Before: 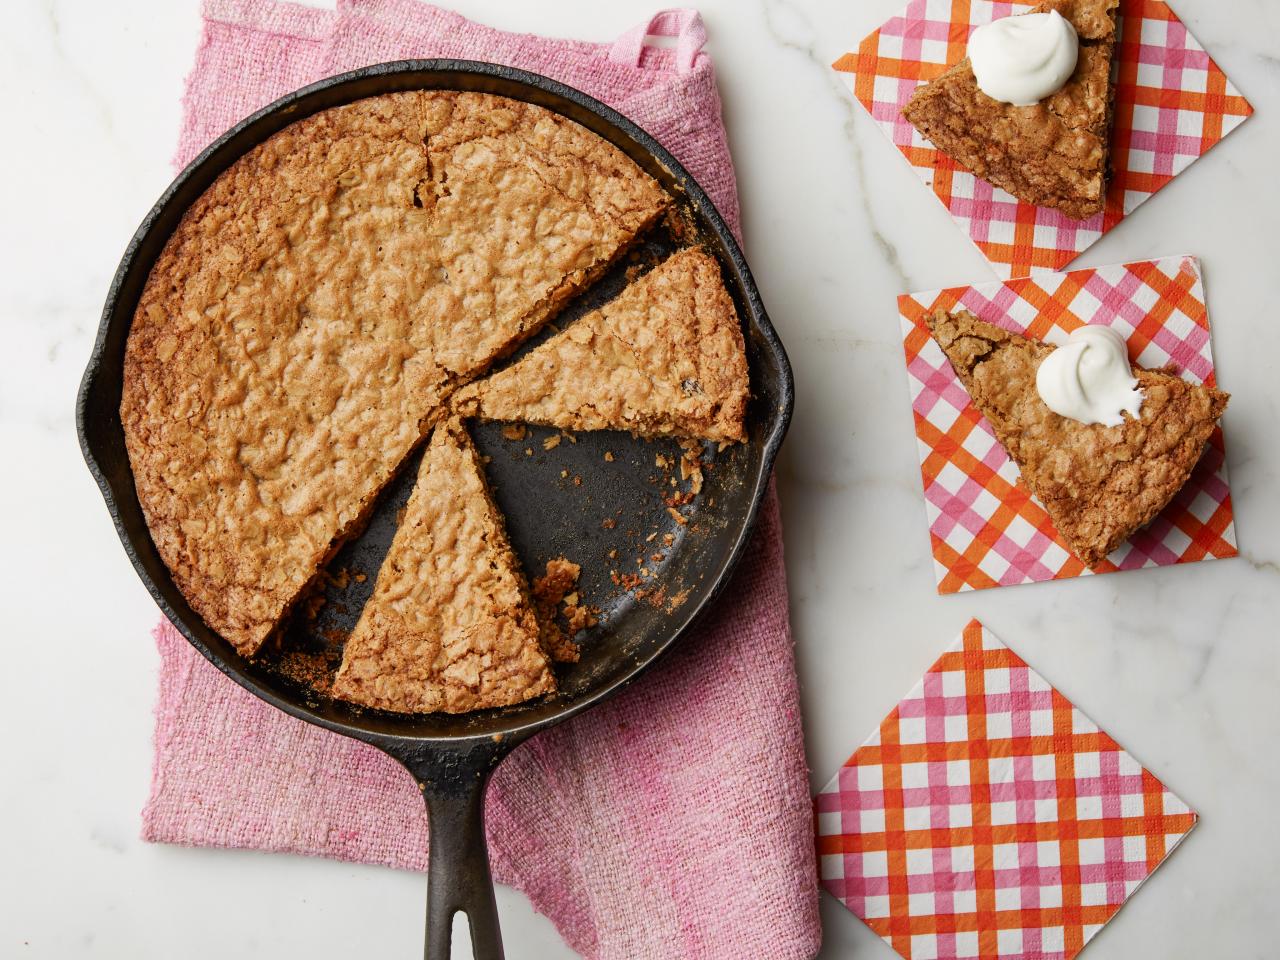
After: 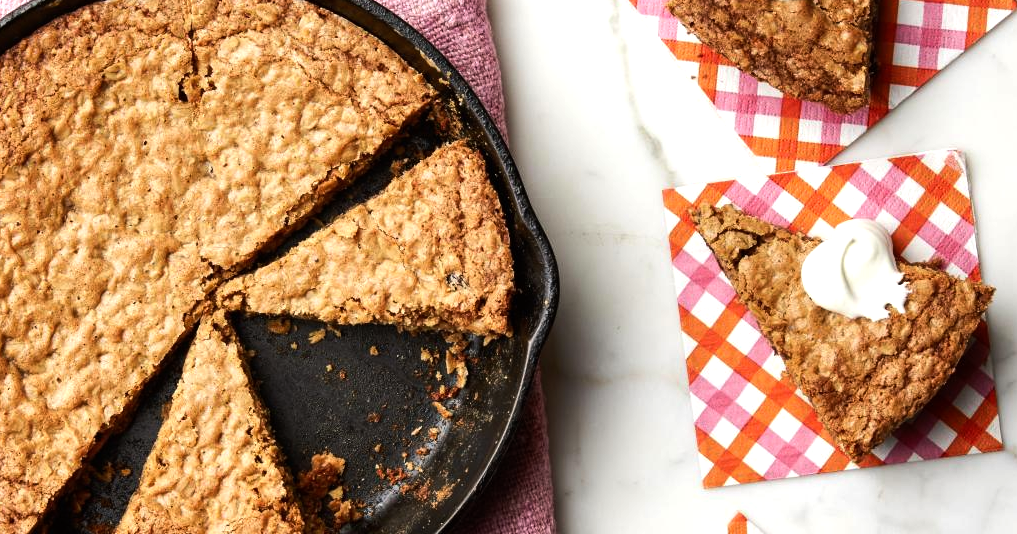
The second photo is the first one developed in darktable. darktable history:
tone equalizer: -8 EV -0.75 EV, -7 EV -0.7 EV, -6 EV -0.6 EV, -5 EV -0.4 EV, -3 EV 0.4 EV, -2 EV 0.6 EV, -1 EV 0.7 EV, +0 EV 0.75 EV, edges refinement/feathering 500, mask exposure compensation -1.57 EV, preserve details no
crop: left 18.38%, top 11.092%, right 2.134%, bottom 33.217%
